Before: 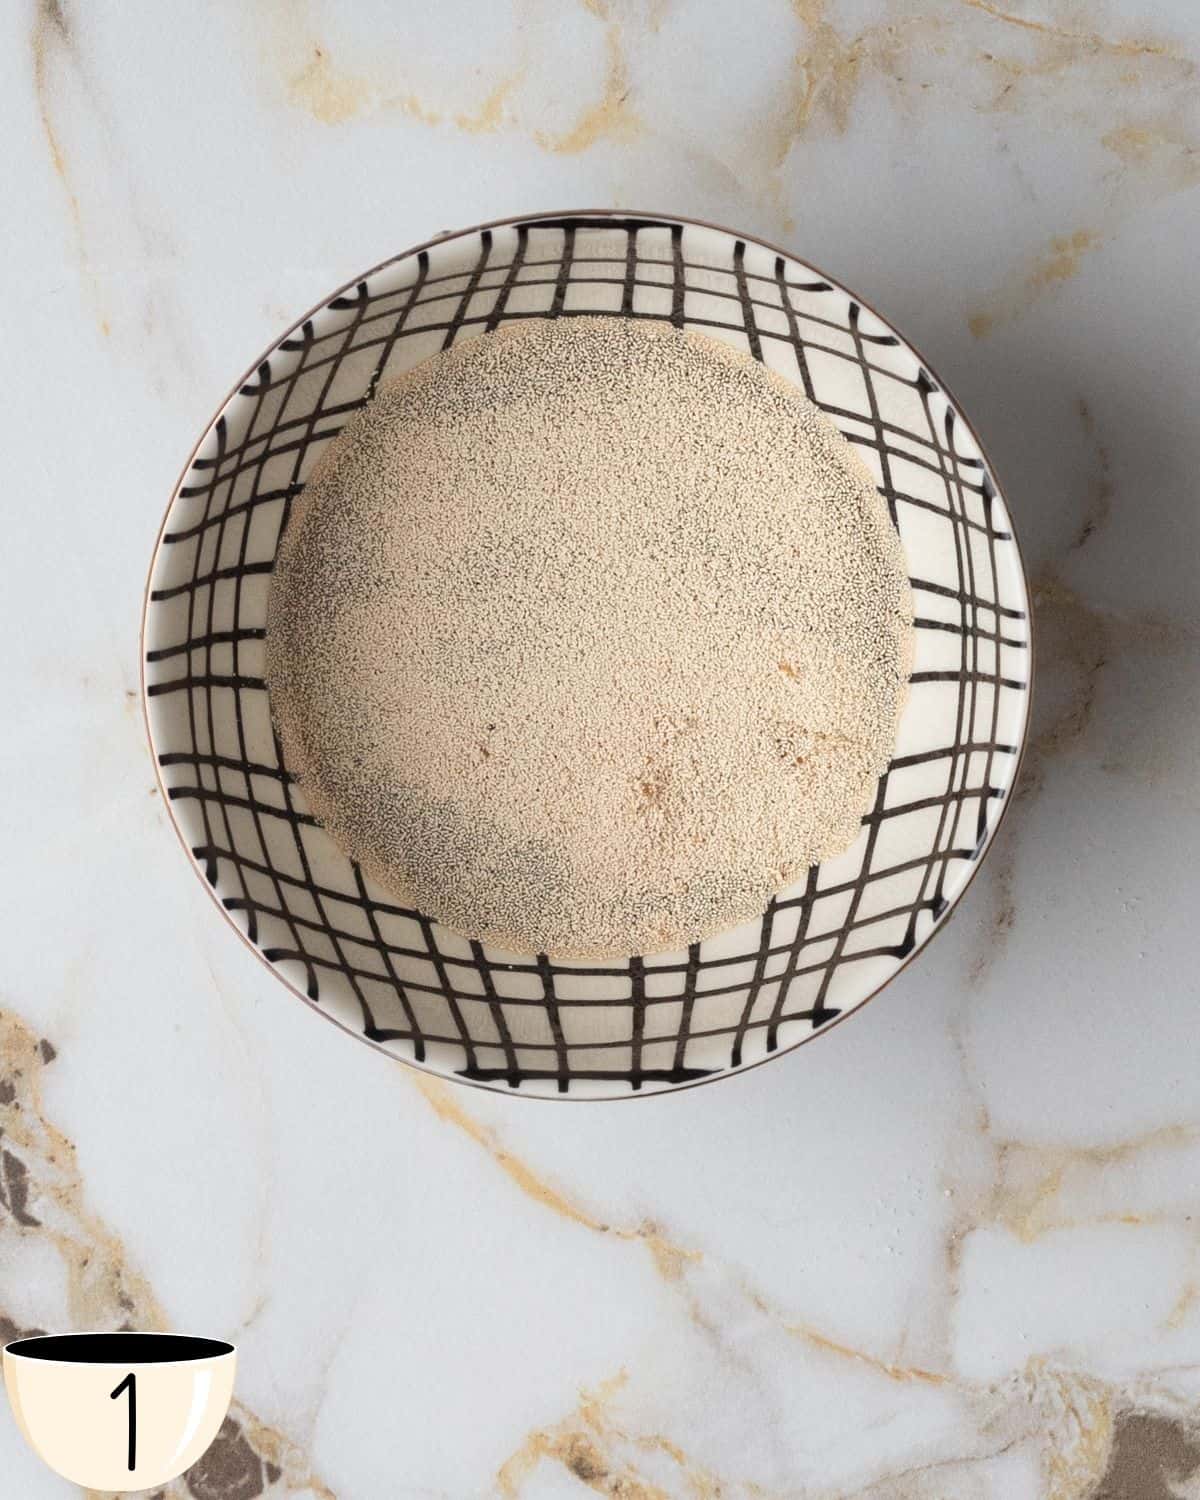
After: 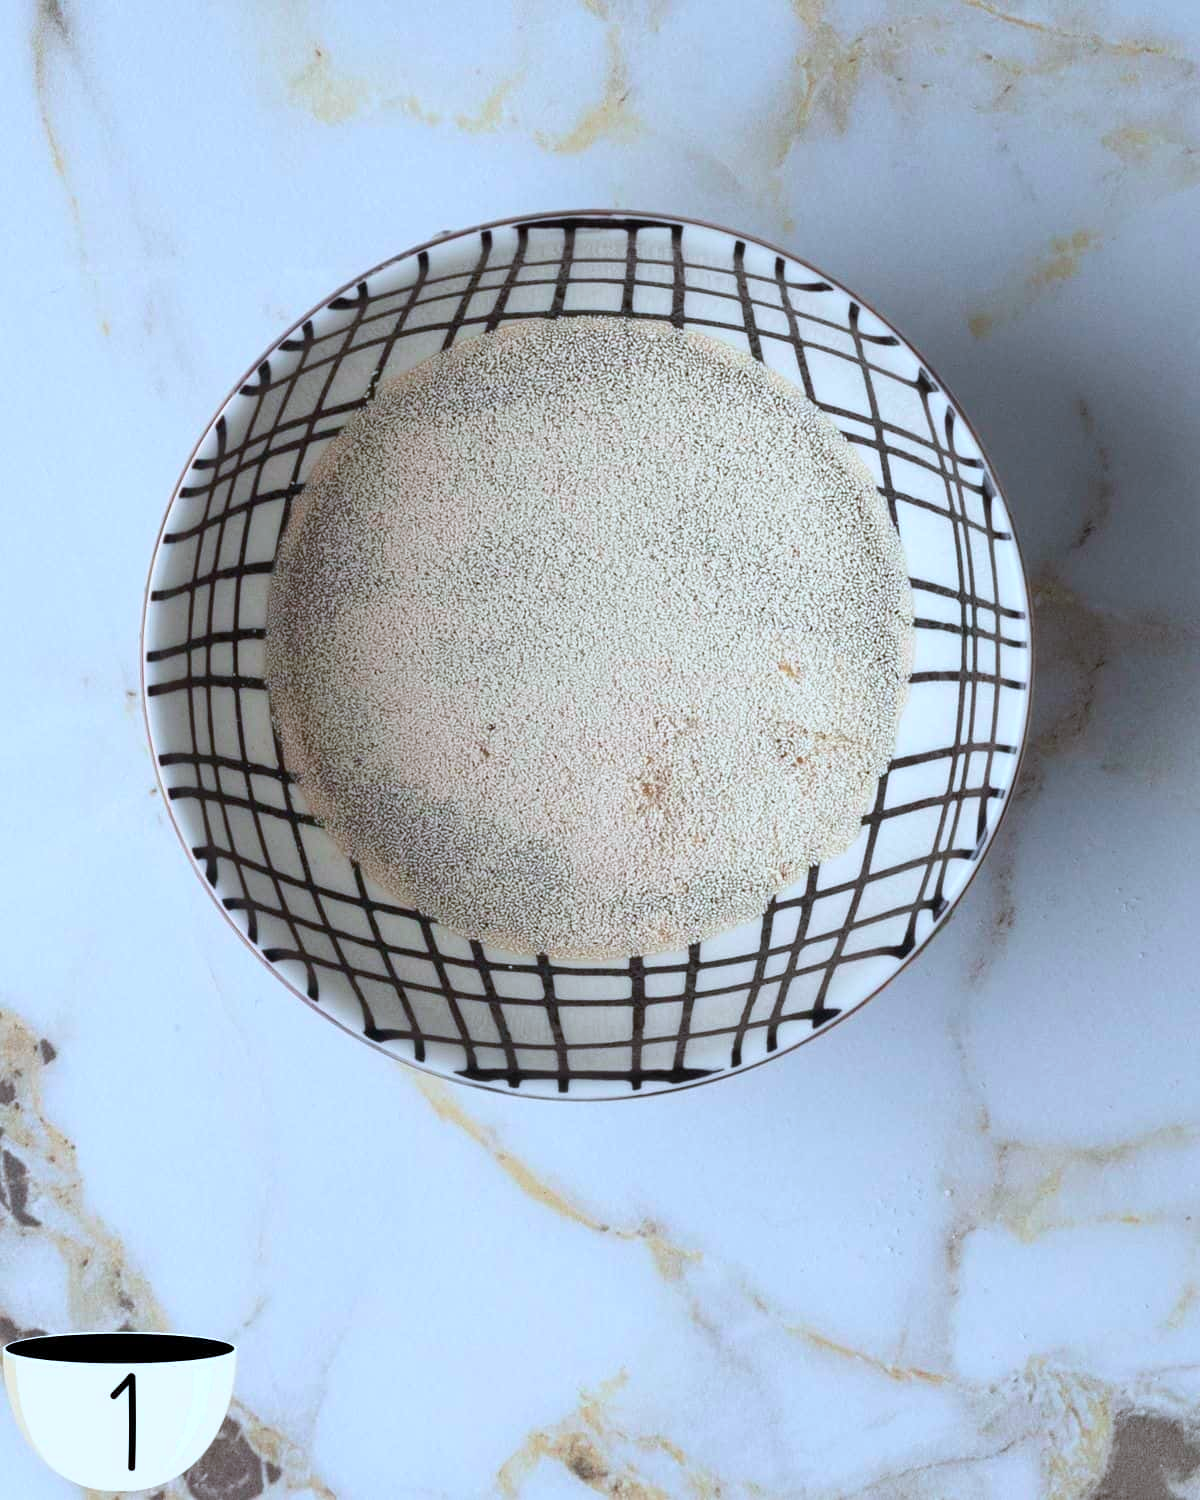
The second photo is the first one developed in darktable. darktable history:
color calibration: output R [0.948, 0.091, -0.04, 0], output G [-0.3, 1.384, -0.085, 0], output B [-0.108, 0.061, 1.08, 0], x 0.38, y 0.39, temperature 4080.07 K
